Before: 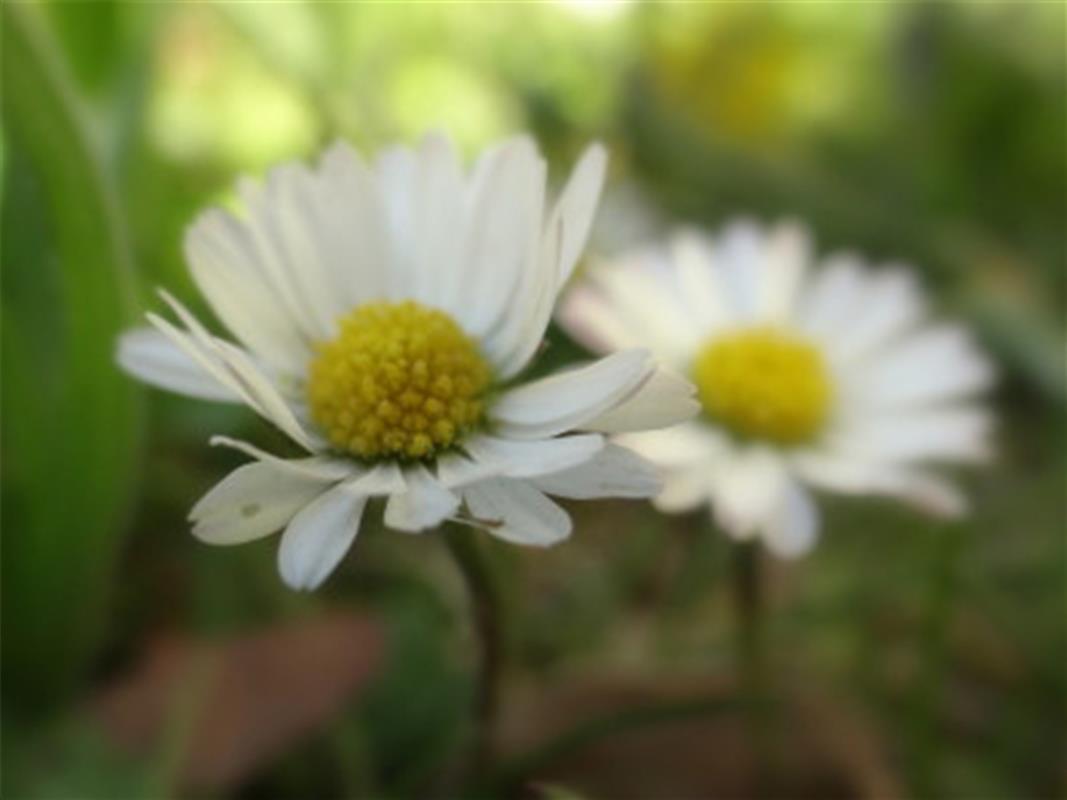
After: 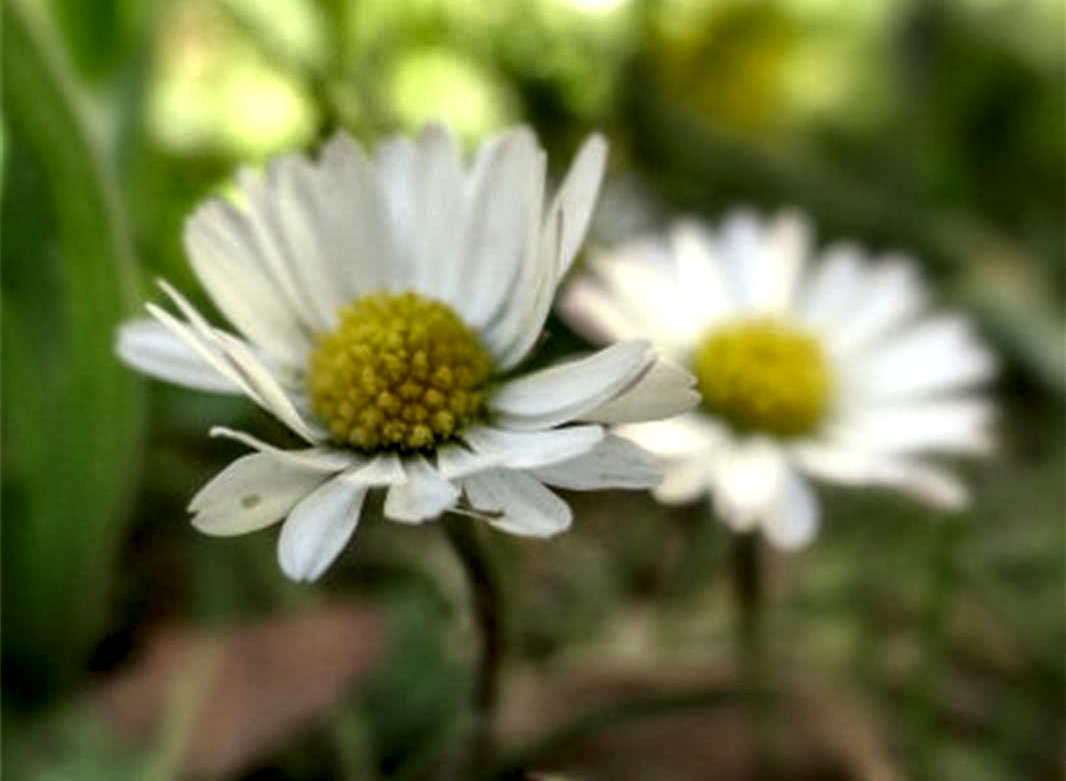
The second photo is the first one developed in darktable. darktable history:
local contrast: highlights 21%, detail 195%
shadows and highlights: radius 109.43, shadows 44.93, highlights -66.44, low approximation 0.01, soften with gaussian
crop: top 1.174%, right 0.068%
